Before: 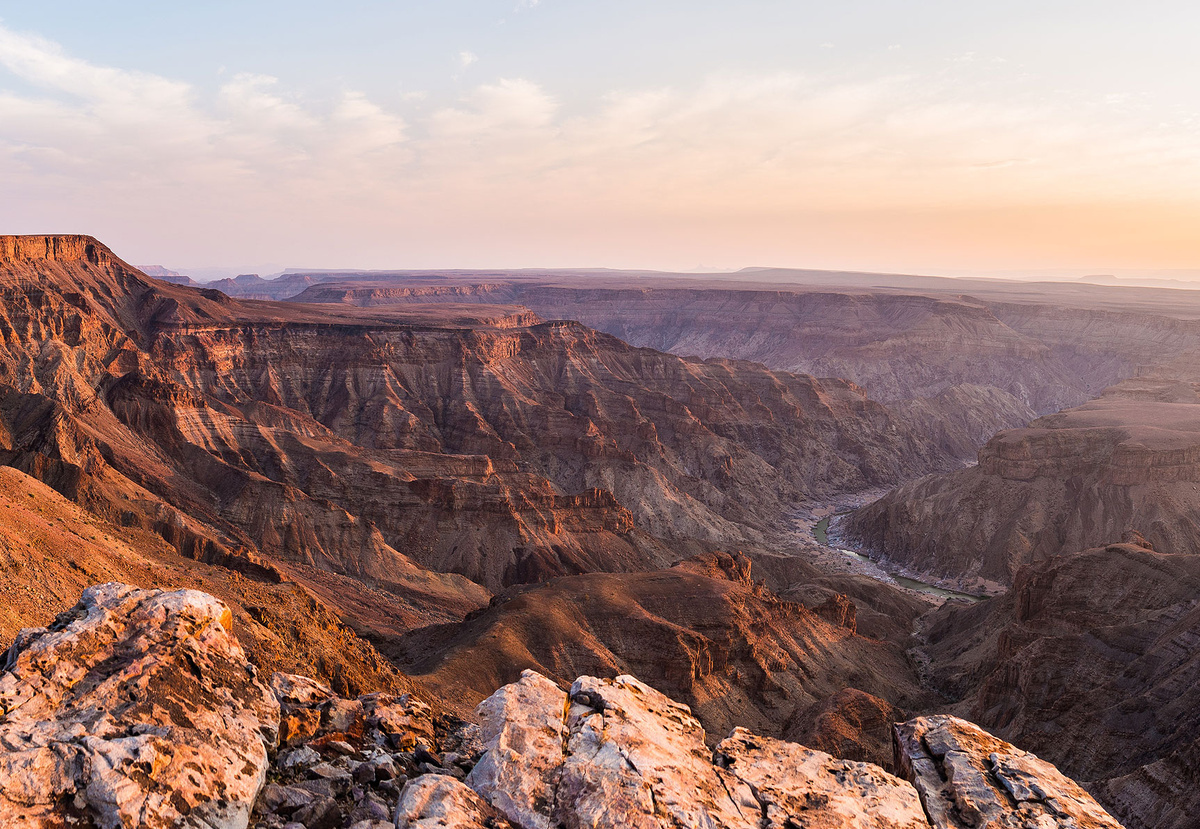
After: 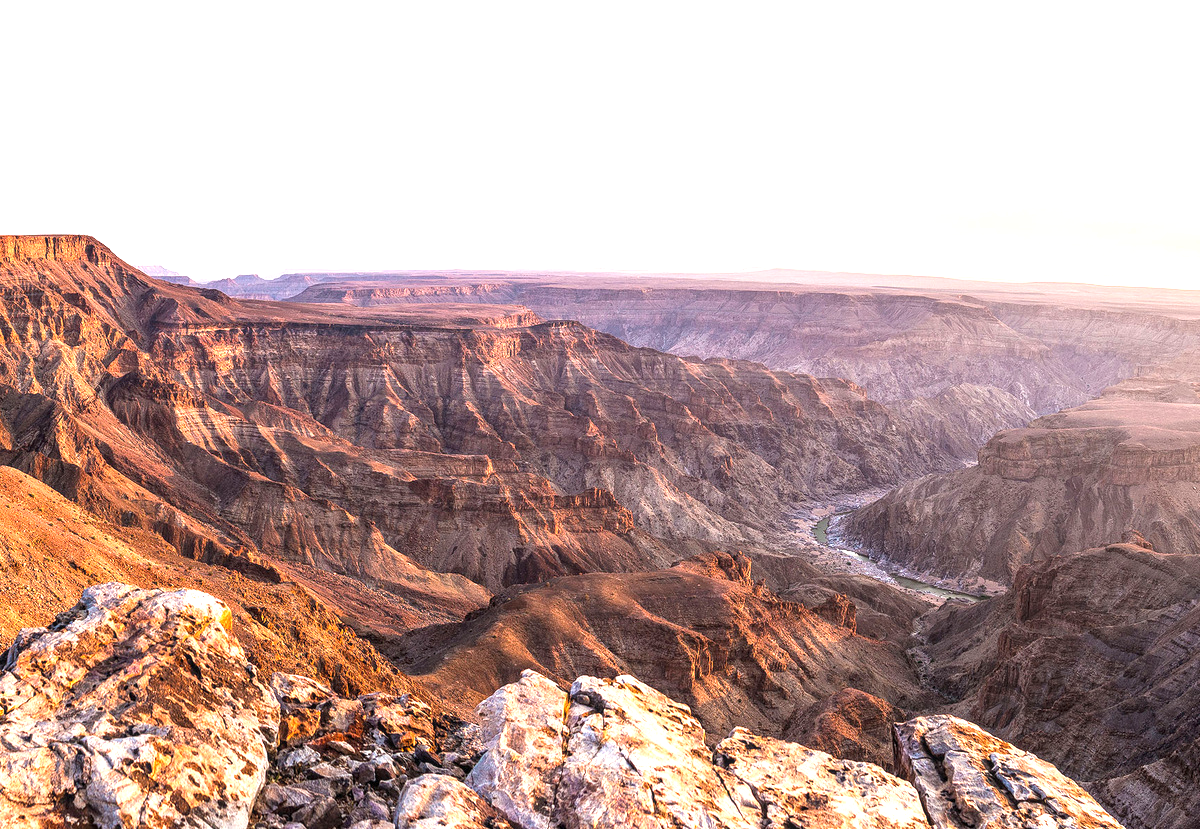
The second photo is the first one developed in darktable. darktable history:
local contrast: on, module defaults
exposure: black level correction 0, exposure 1.096 EV, compensate highlight preservation false
